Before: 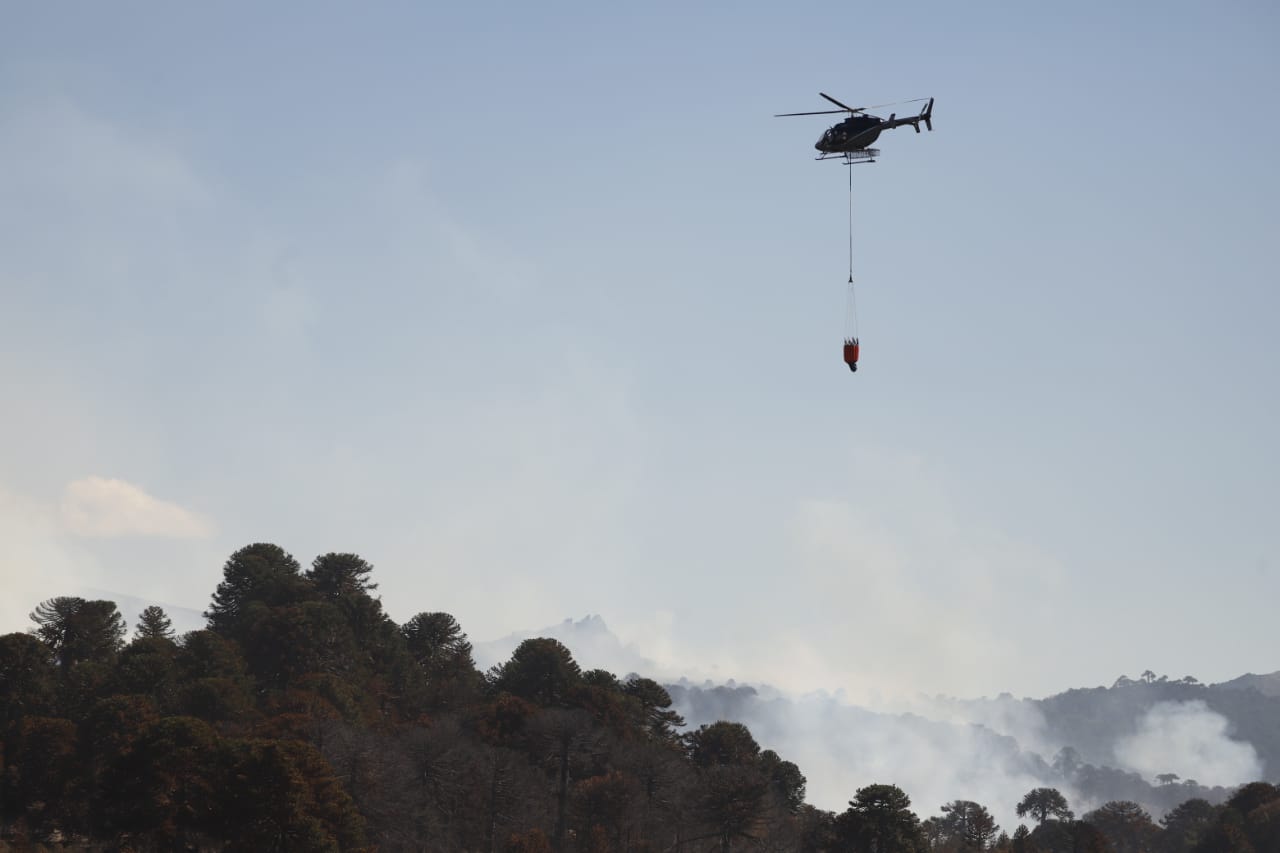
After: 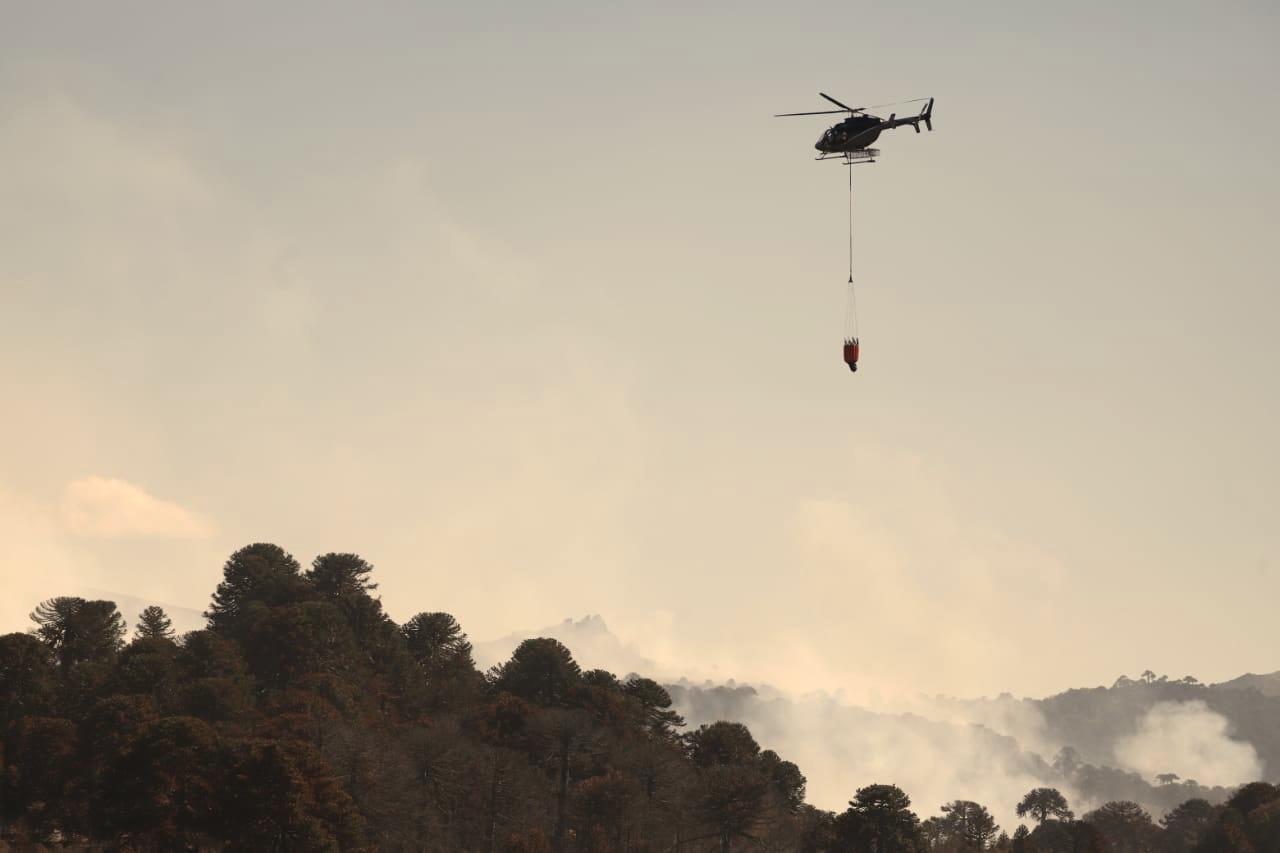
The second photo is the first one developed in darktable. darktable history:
color correction: saturation 0.8
exposure: exposure 0.15 EV, compensate highlight preservation false
white balance: red 1.138, green 0.996, blue 0.812
